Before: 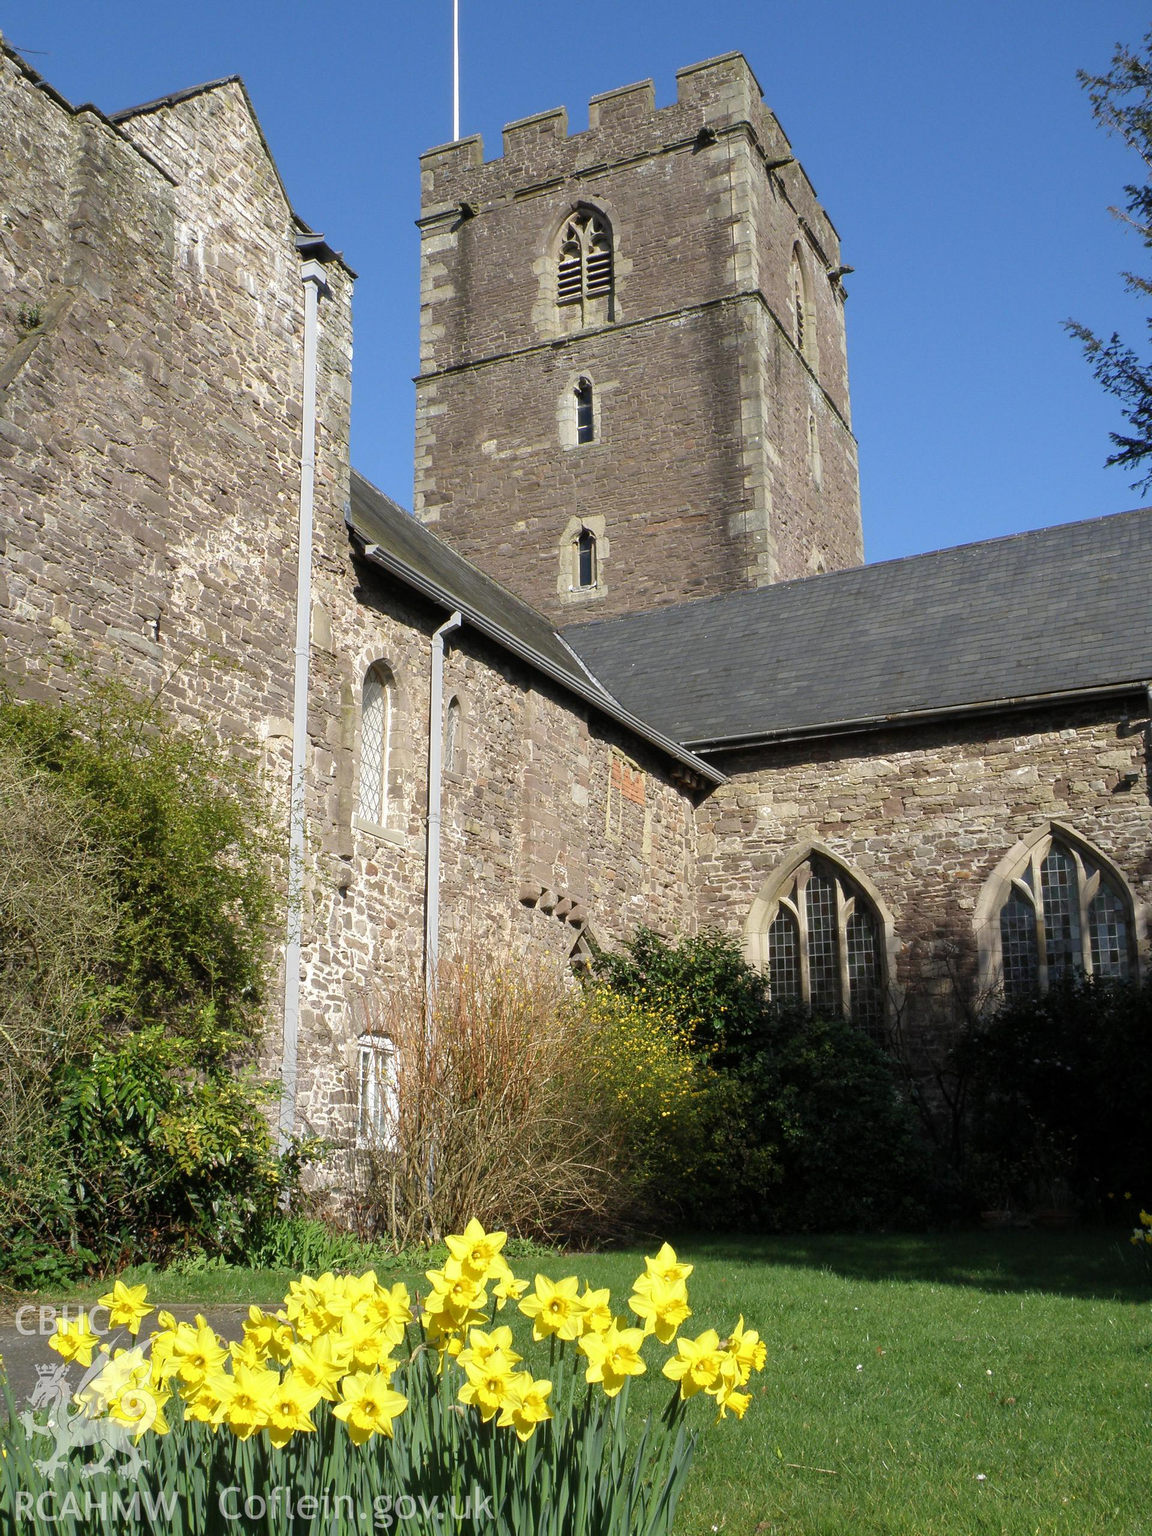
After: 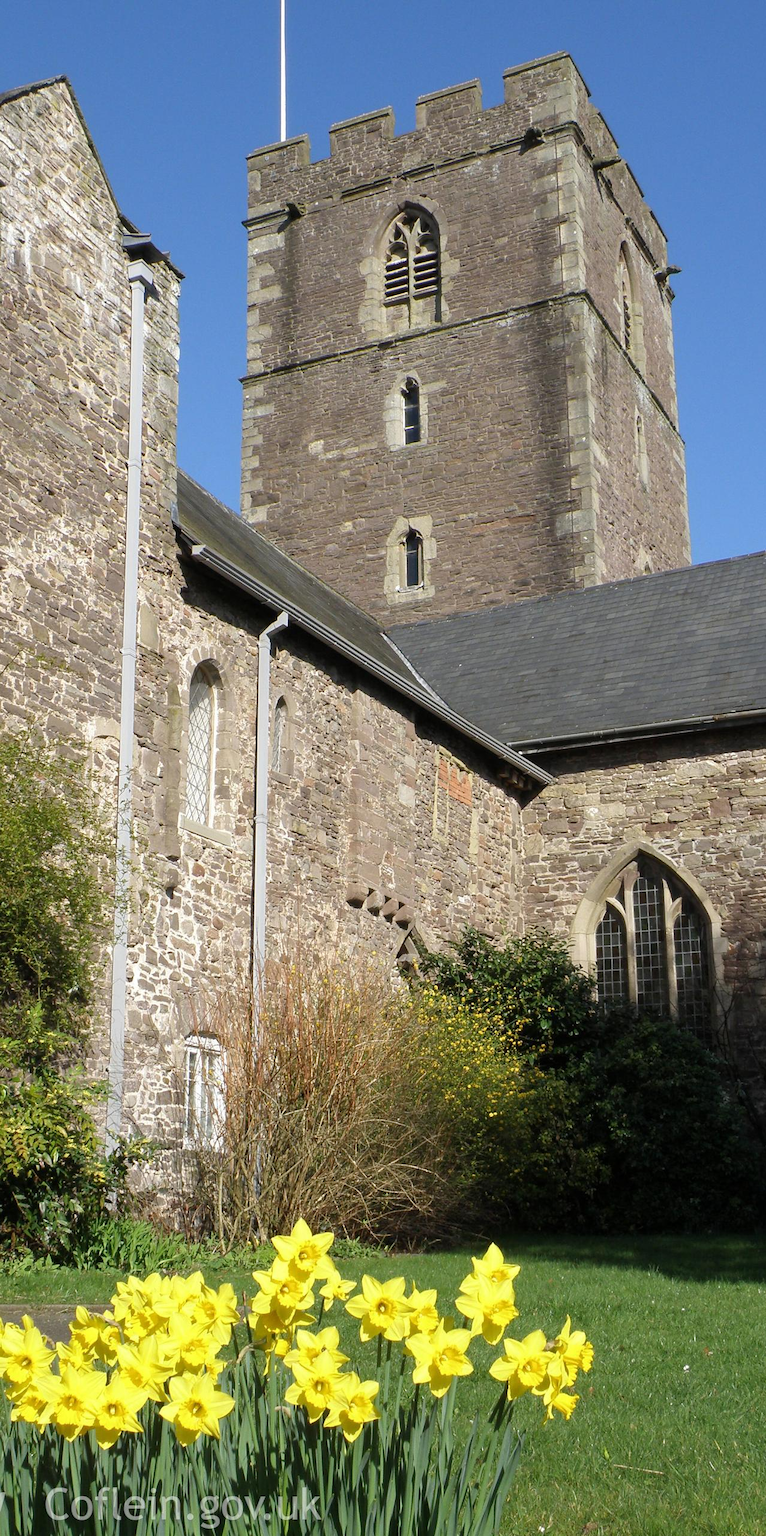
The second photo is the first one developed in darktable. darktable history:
crop and rotate: left 15.066%, right 18.415%
